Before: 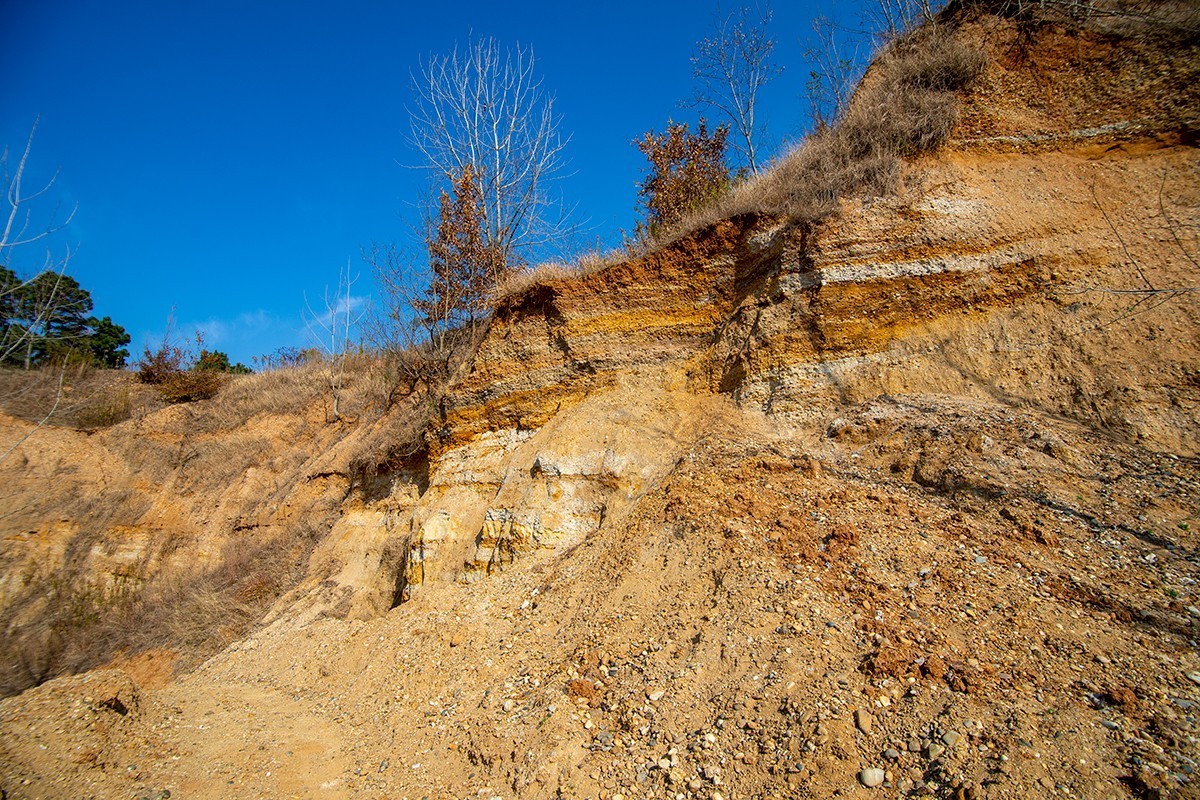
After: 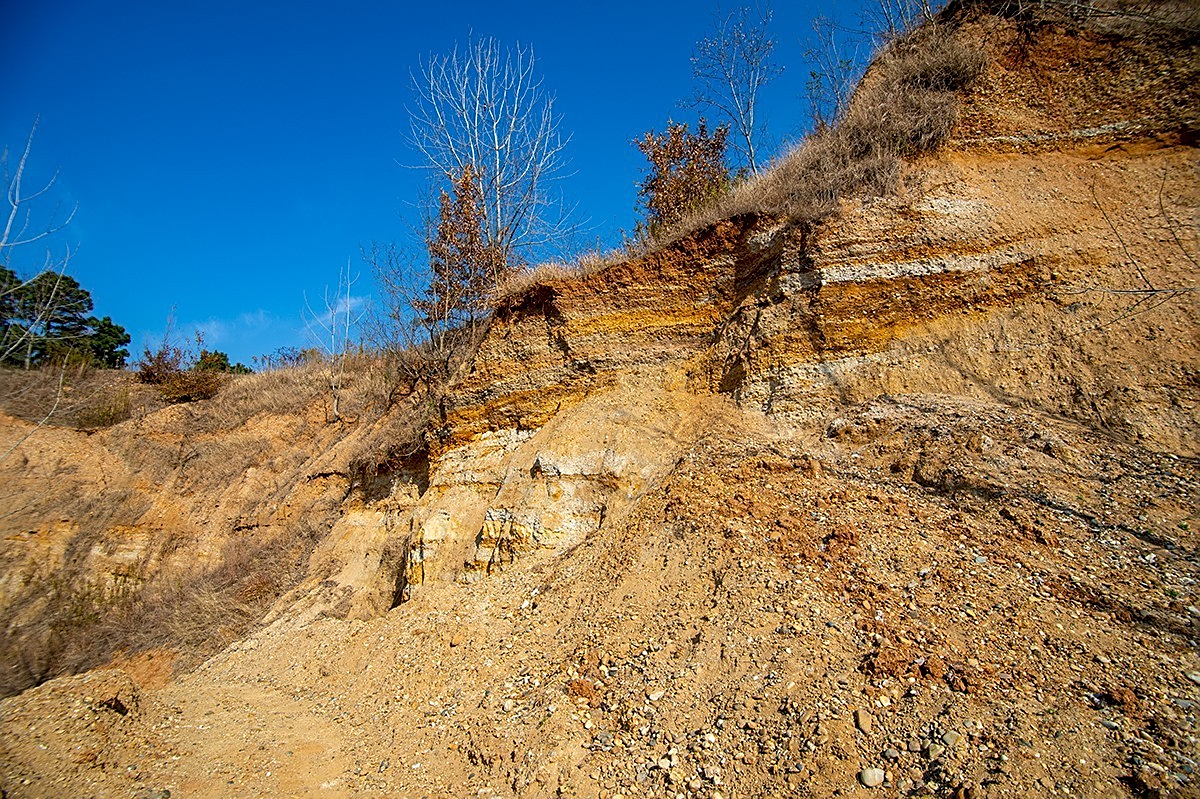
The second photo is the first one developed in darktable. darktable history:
sharpen: on, module defaults
crop: bottom 0.066%
